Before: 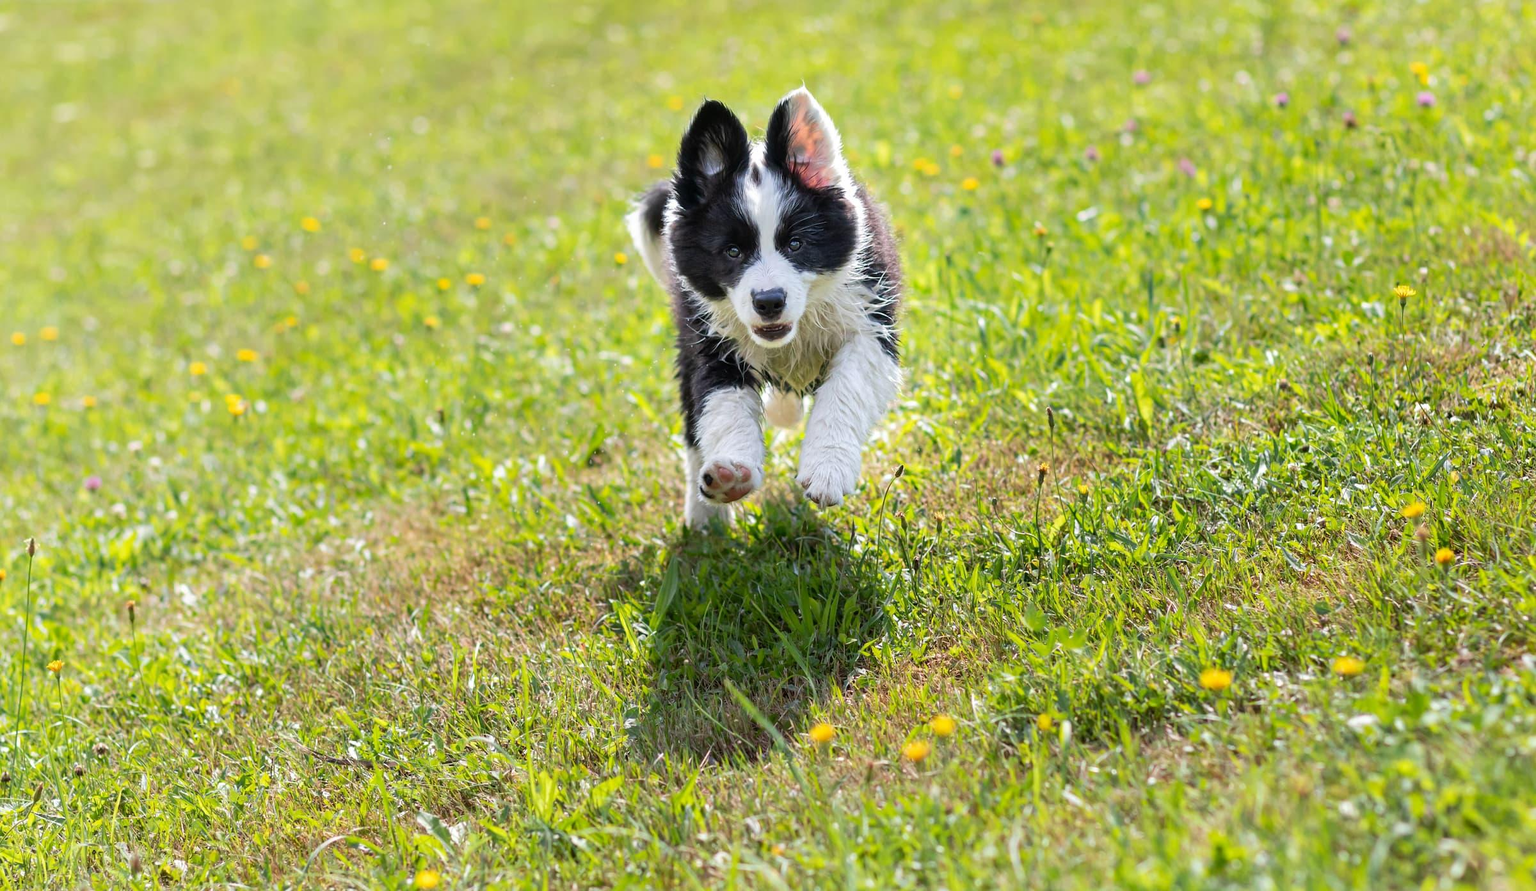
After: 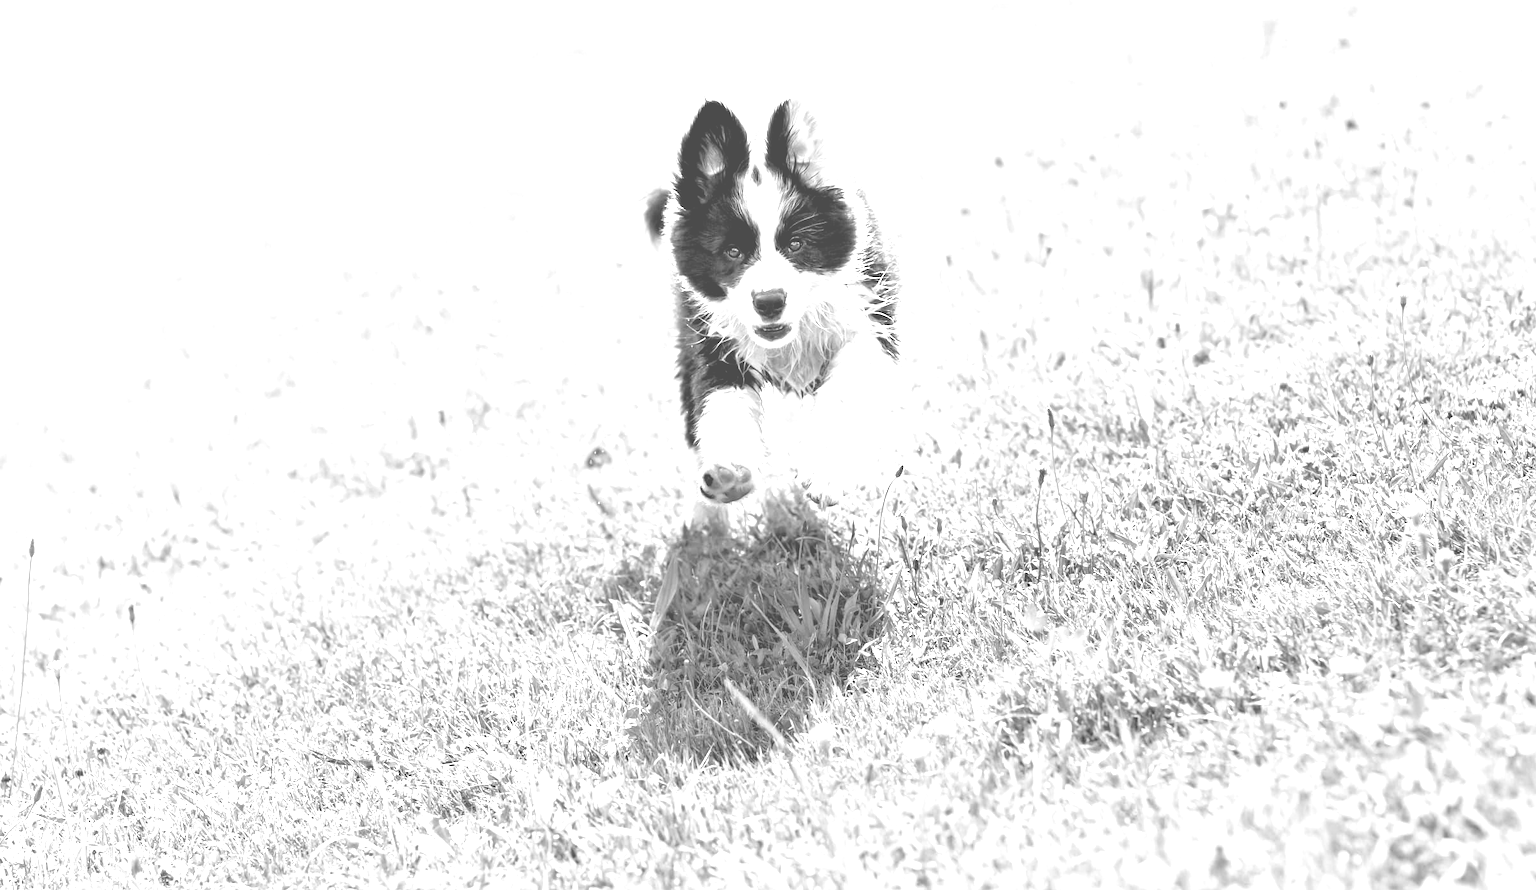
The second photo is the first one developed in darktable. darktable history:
monochrome: on, module defaults
color balance rgb: shadows lift › luminance -21.66%, shadows lift › chroma 8.98%, shadows lift › hue 283.37°, power › chroma 1.05%, power › hue 25.59°, highlights gain › luminance 6.08%, highlights gain › chroma 2.55%, highlights gain › hue 90°, global offset › luminance -0.87%, perceptual saturation grading › global saturation 25%, perceptual saturation grading › highlights -28.39%, perceptual saturation grading › shadows 33.98%
colorize: hue 34.49°, saturation 35.33%, source mix 100%, lightness 55%, version 1
